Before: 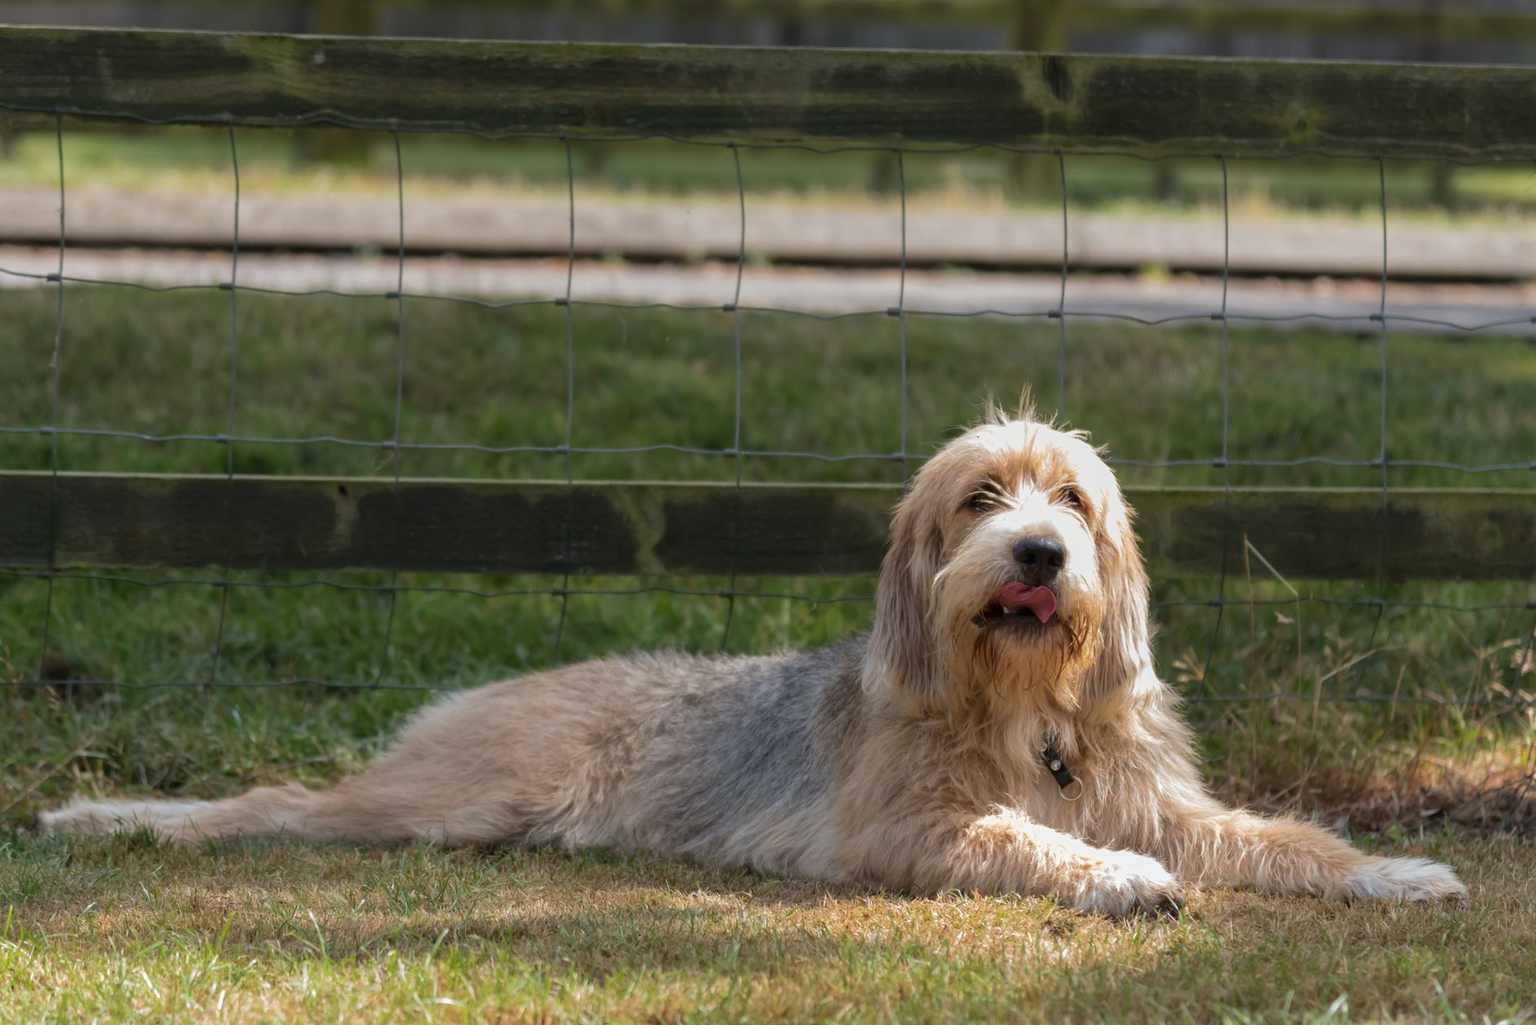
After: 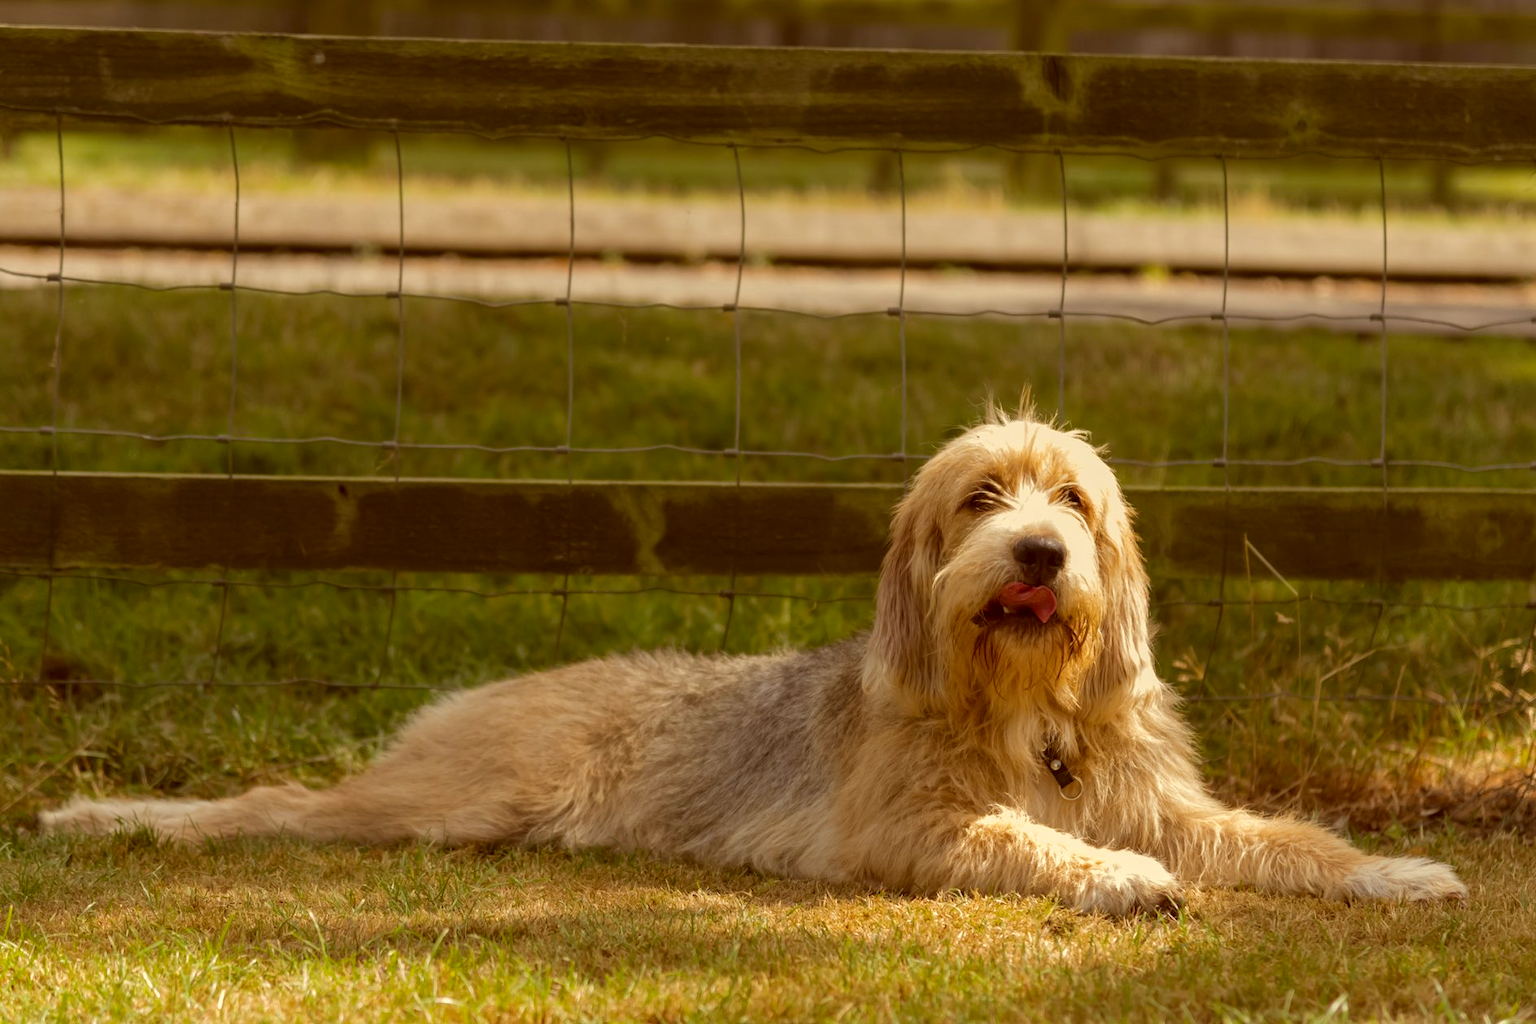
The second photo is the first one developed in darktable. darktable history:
color correction: highlights a* 1.23, highlights b* 23.96, shadows a* 15.54, shadows b* 24.28
